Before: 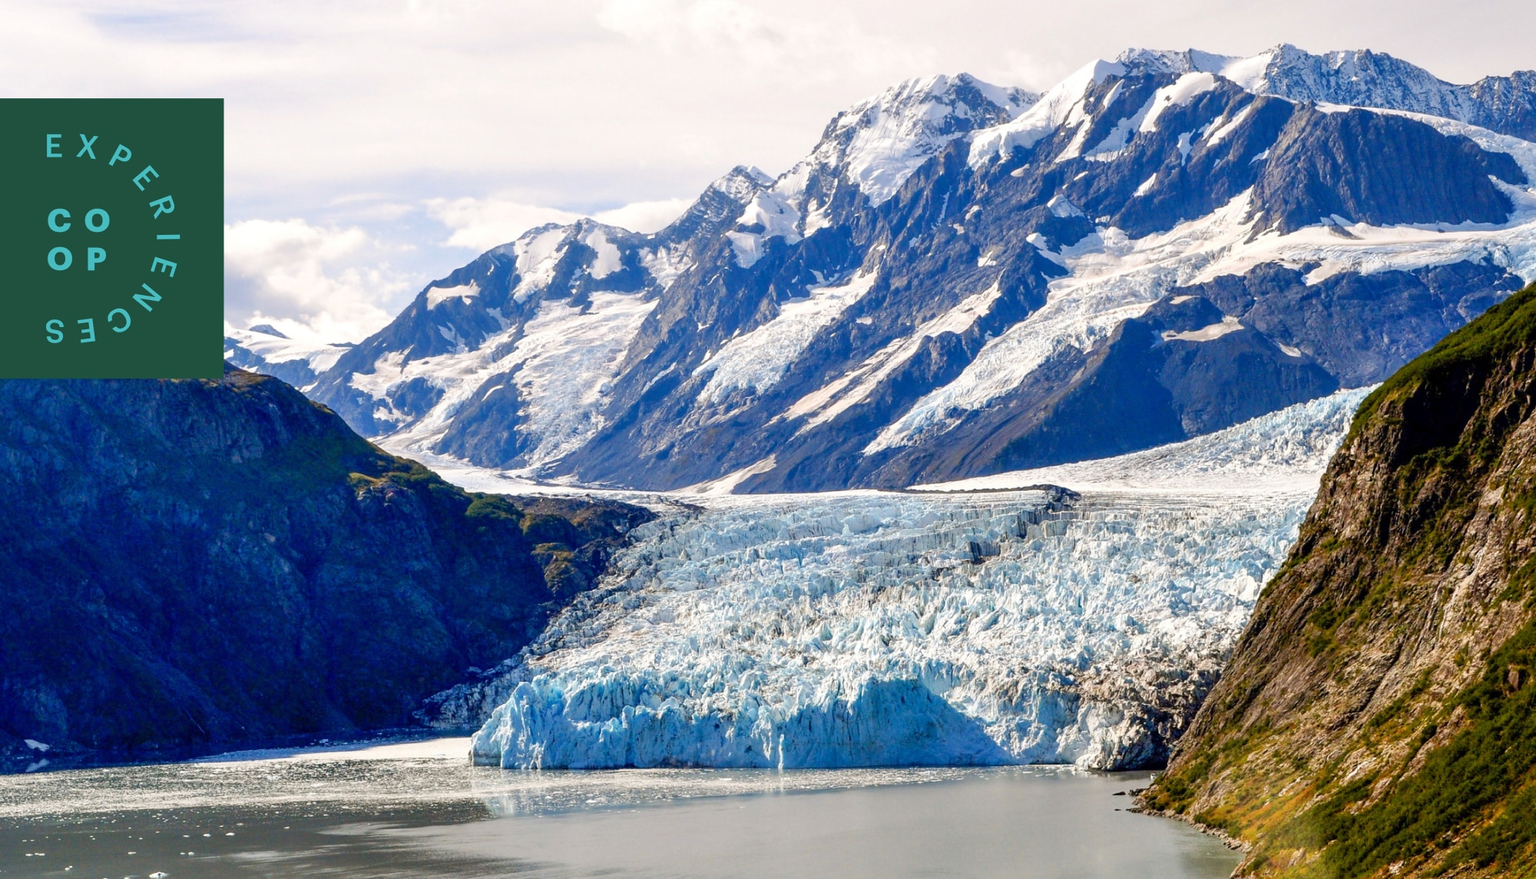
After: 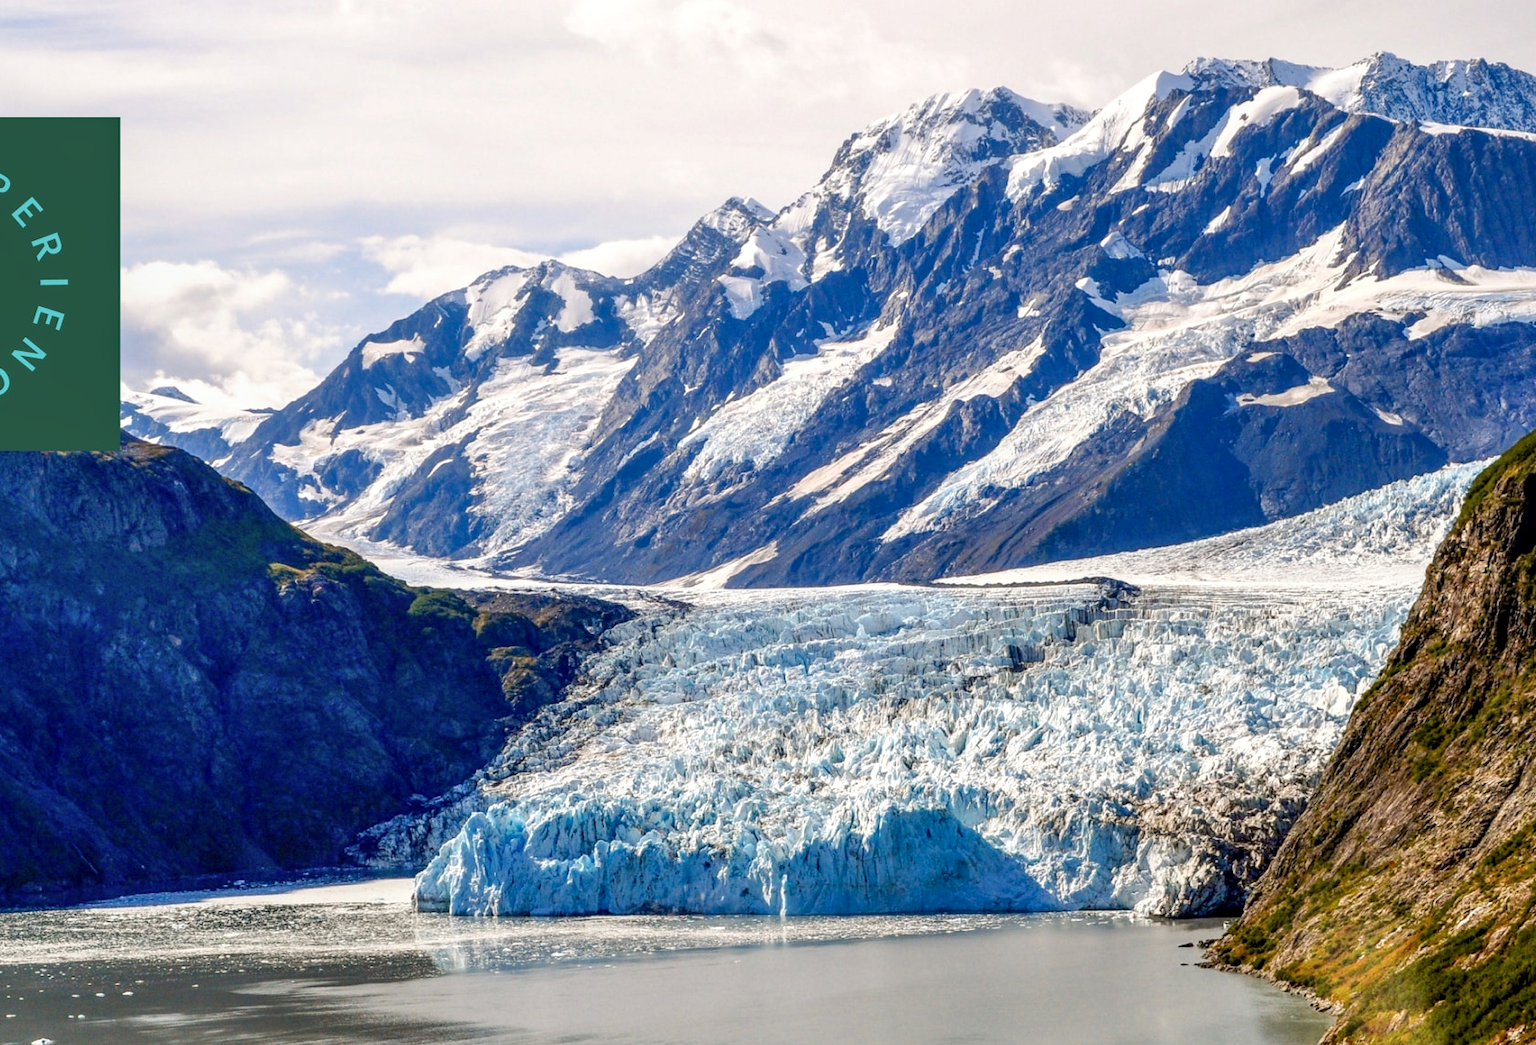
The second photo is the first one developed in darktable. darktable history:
local contrast: on, module defaults
crop: left 8.026%, right 7.374%
